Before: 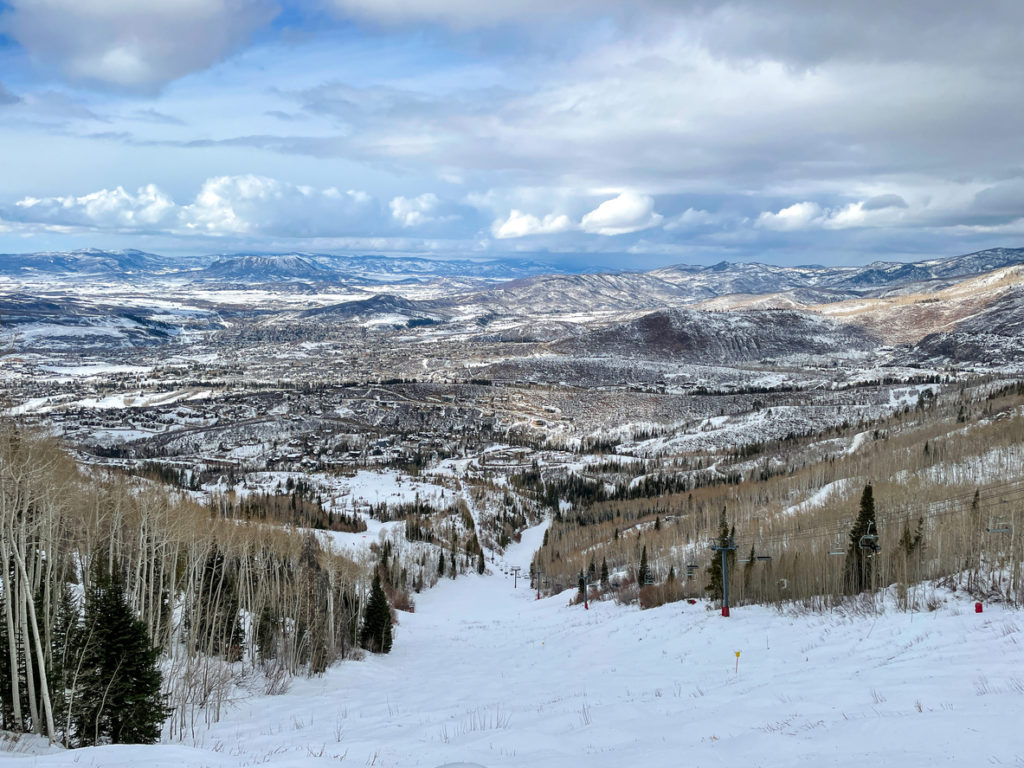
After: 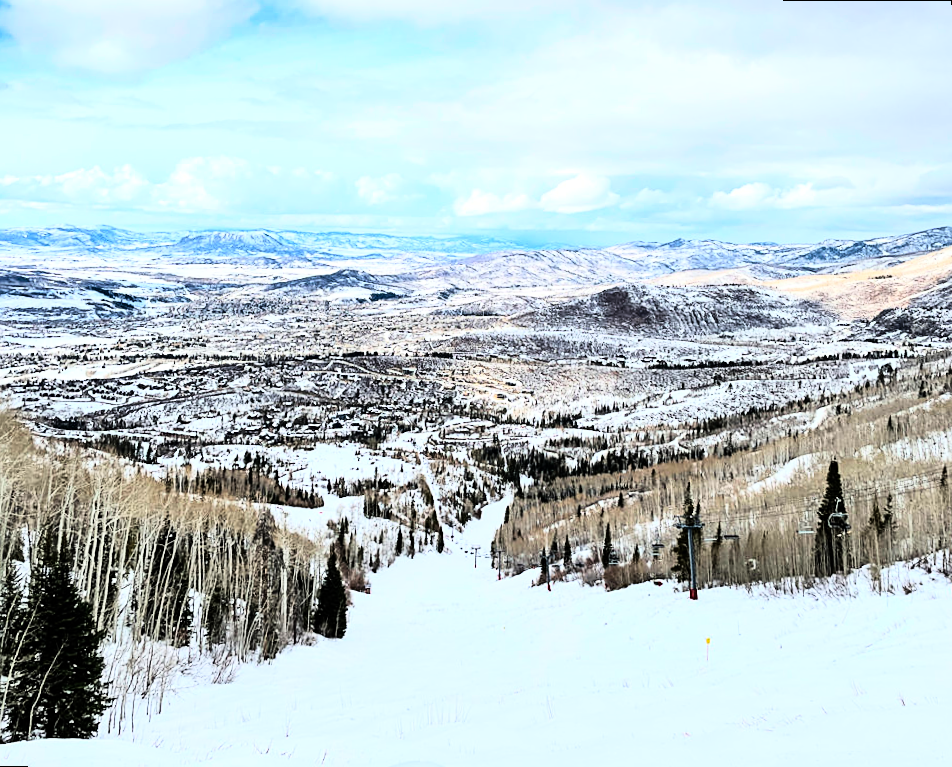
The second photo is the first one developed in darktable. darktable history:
rotate and perspective: rotation 0.215°, lens shift (vertical) -0.139, crop left 0.069, crop right 0.939, crop top 0.002, crop bottom 0.996
rgb curve: curves: ch0 [(0, 0) (0.21, 0.15) (0.24, 0.21) (0.5, 0.75) (0.75, 0.96) (0.89, 0.99) (1, 1)]; ch1 [(0, 0.02) (0.21, 0.13) (0.25, 0.2) (0.5, 0.67) (0.75, 0.9) (0.89, 0.97) (1, 1)]; ch2 [(0, 0.02) (0.21, 0.13) (0.25, 0.2) (0.5, 0.67) (0.75, 0.9) (0.89, 0.97) (1, 1)], compensate middle gray true
sharpen: on, module defaults
